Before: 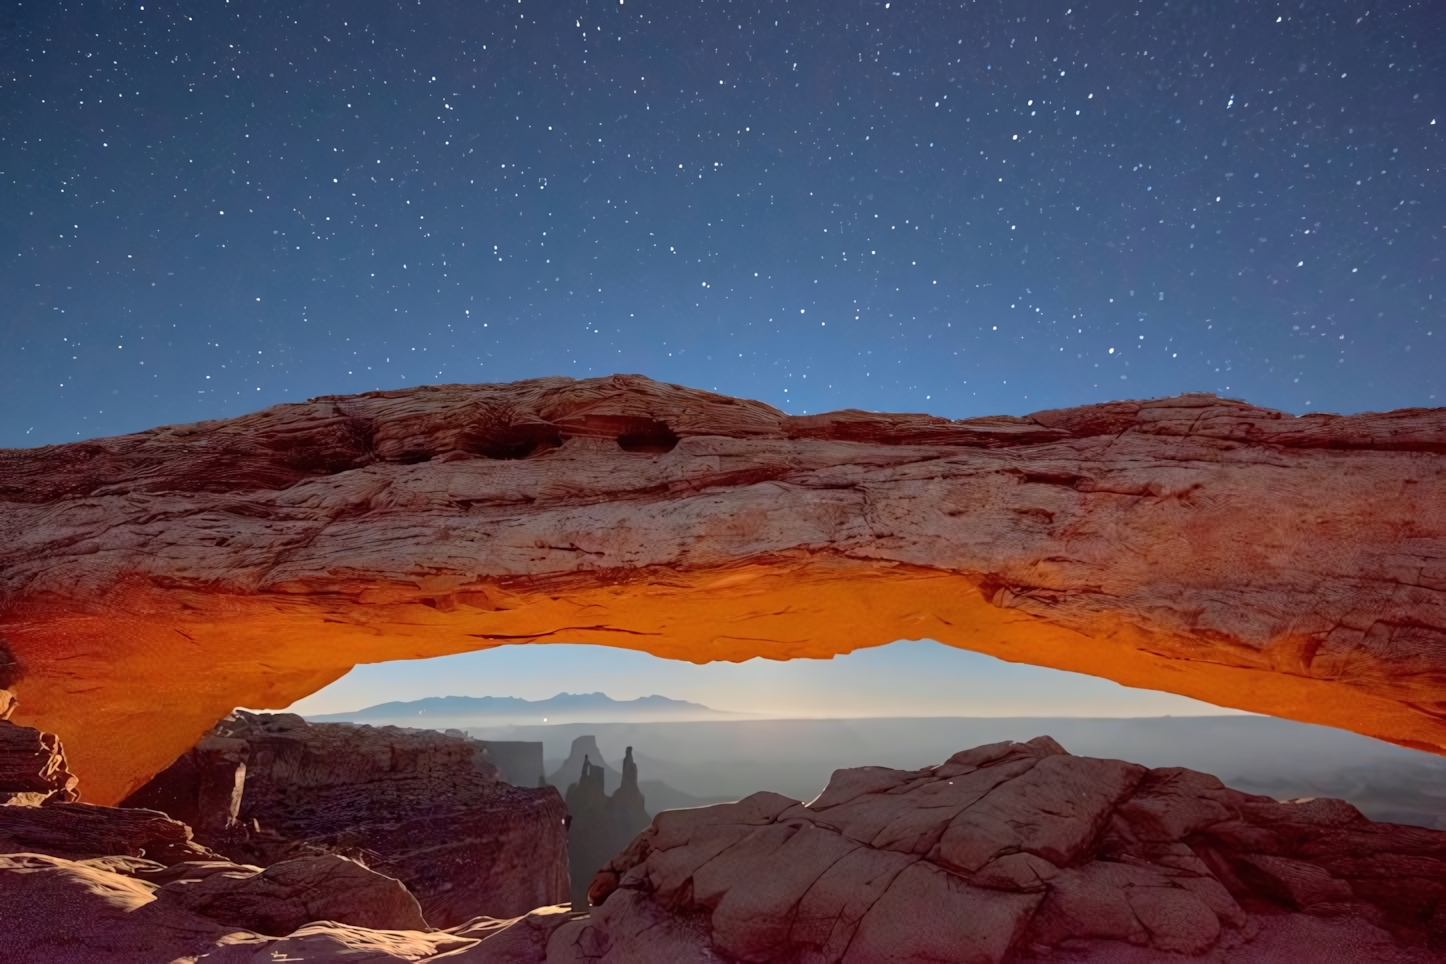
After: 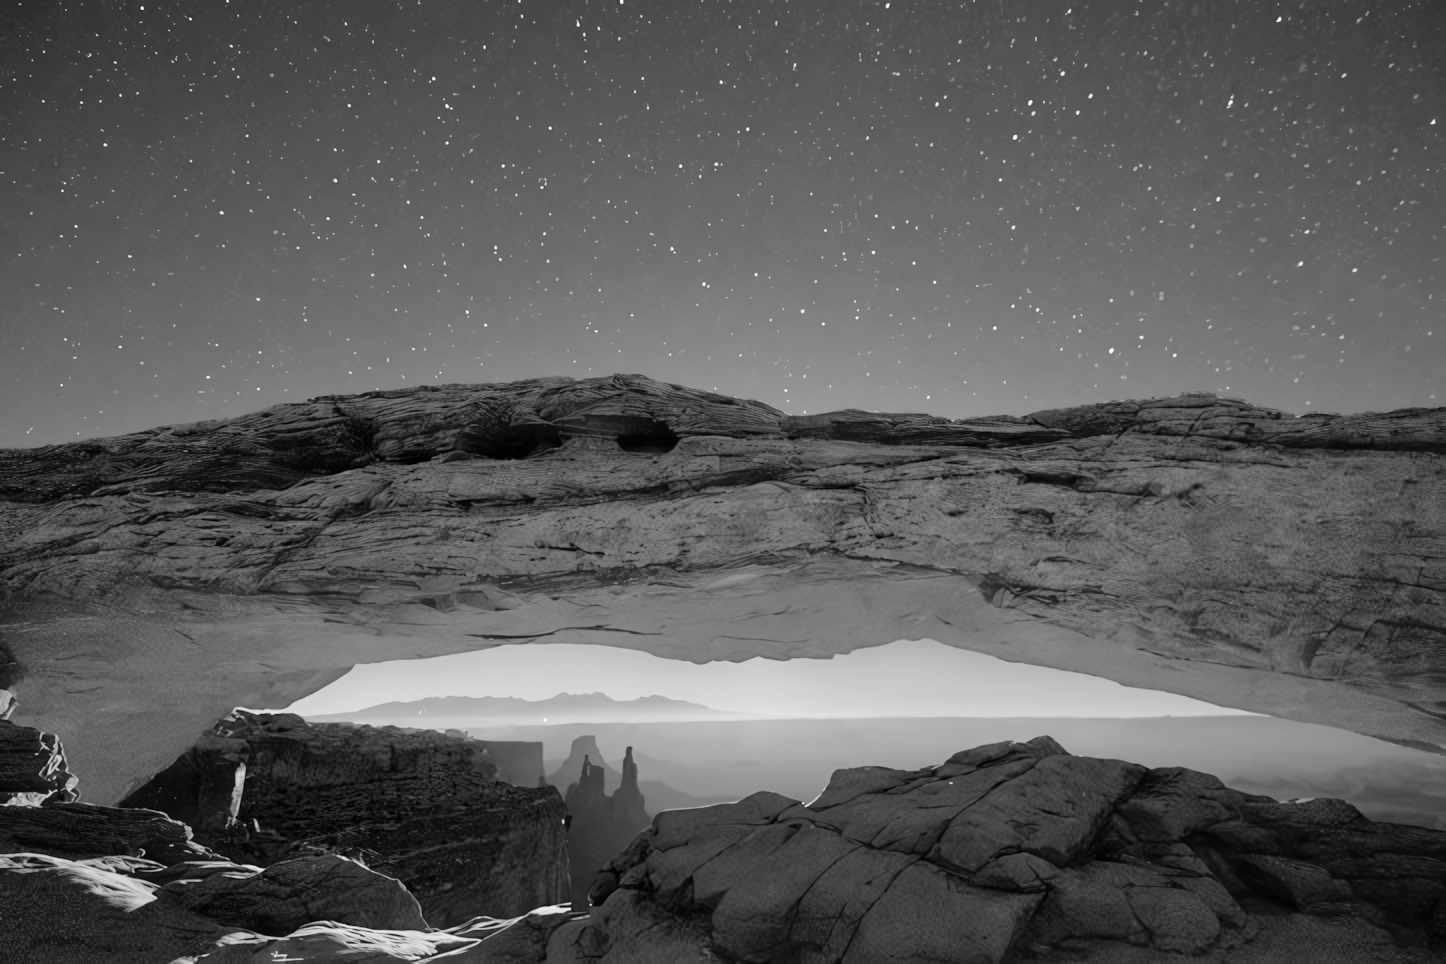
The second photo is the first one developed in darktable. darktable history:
monochrome: size 1
tone curve: curves: ch0 [(0, 0) (0.004, 0.001) (0.133, 0.112) (0.325, 0.362) (0.832, 0.893) (1, 1)], color space Lab, linked channels, preserve colors none
